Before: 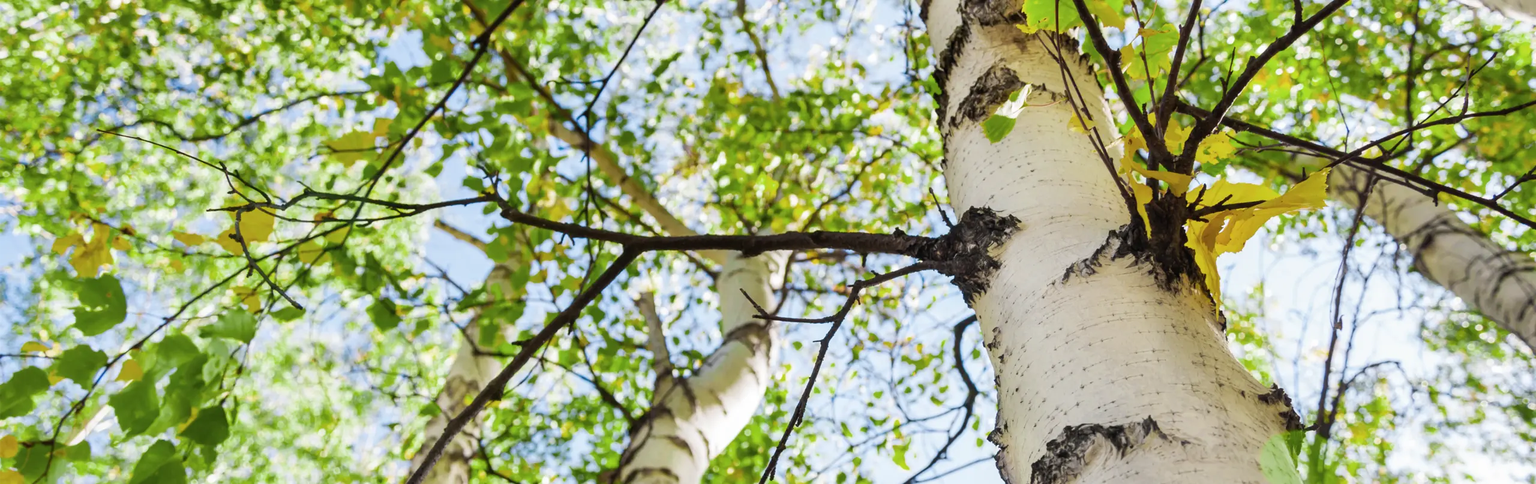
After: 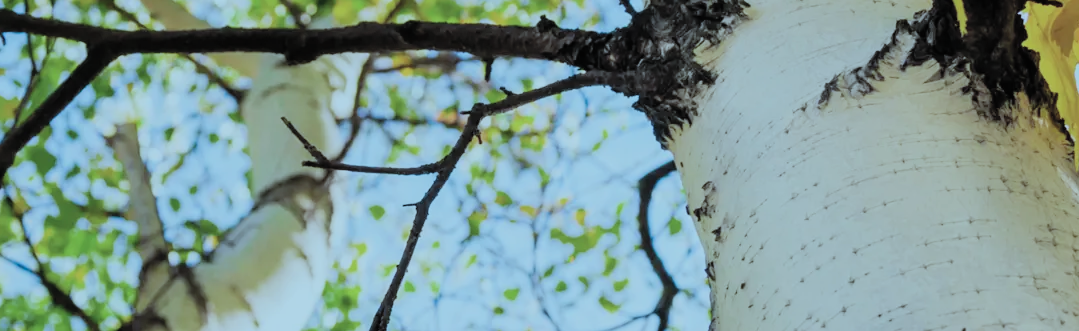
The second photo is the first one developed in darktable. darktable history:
filmic rgb: black relative exposure -7.65 EV, white relative exposure 4.56 EV, hardness 3.61
contrast brightness saturation: brightness 0.15
exposure: exposure -0.492 EV, compensate highlight preservation false
crop: left 37.221%, top 45.169%, right 20.63%, bottom 13.777%
color correction: highlights a* -11.71, highlights b* -15.58
